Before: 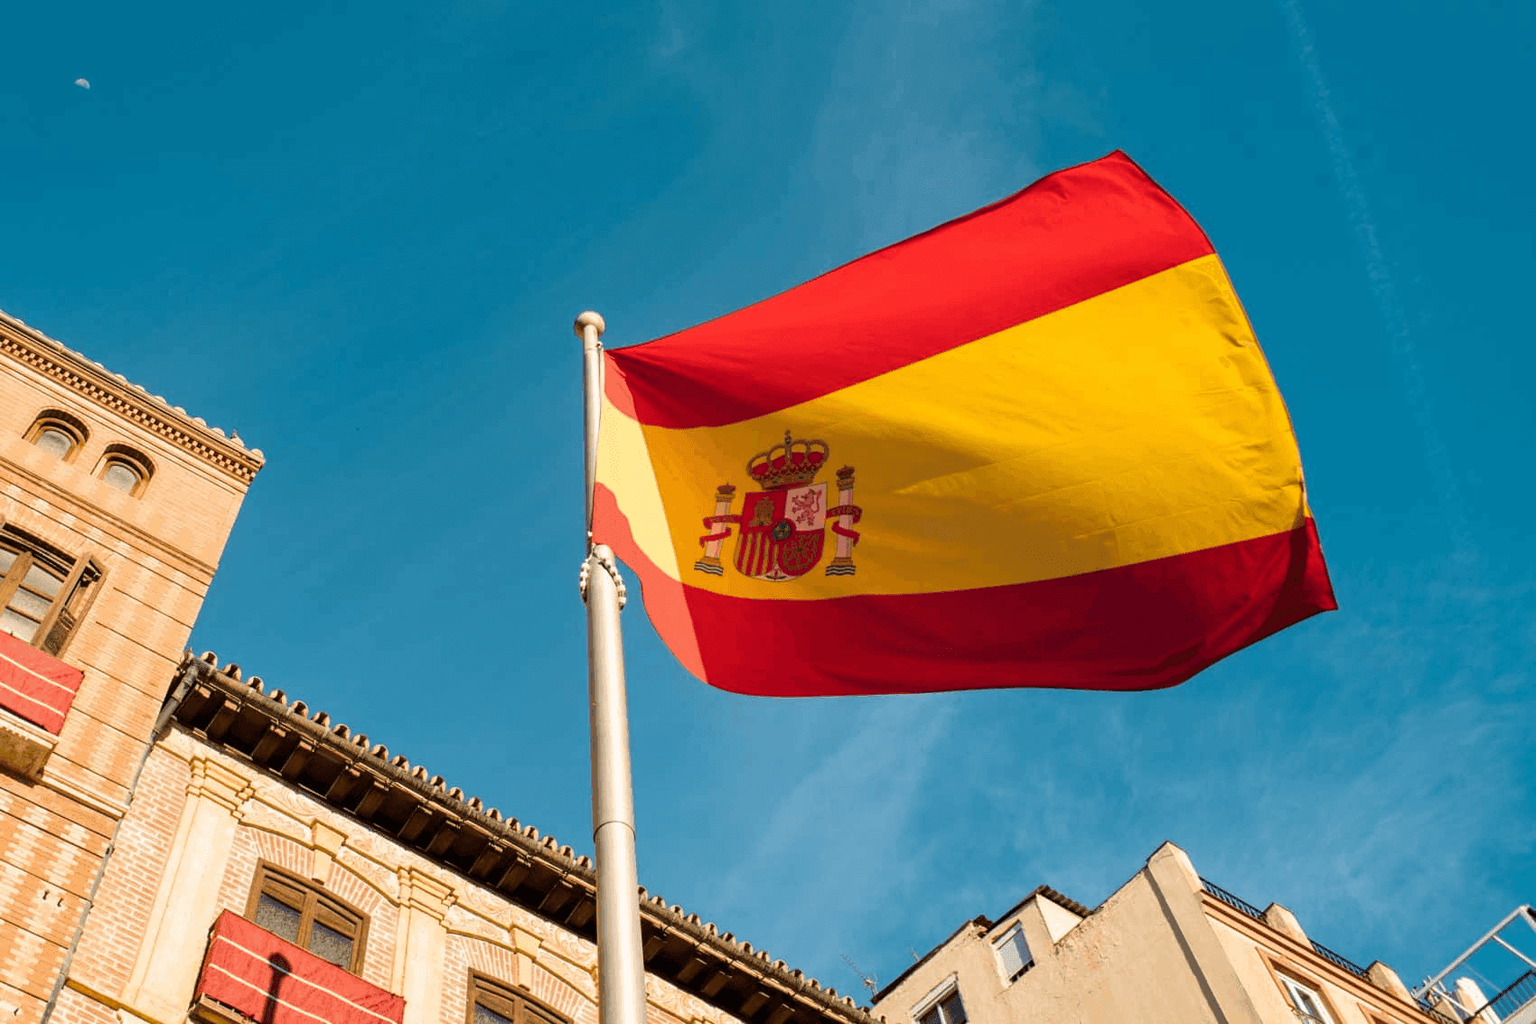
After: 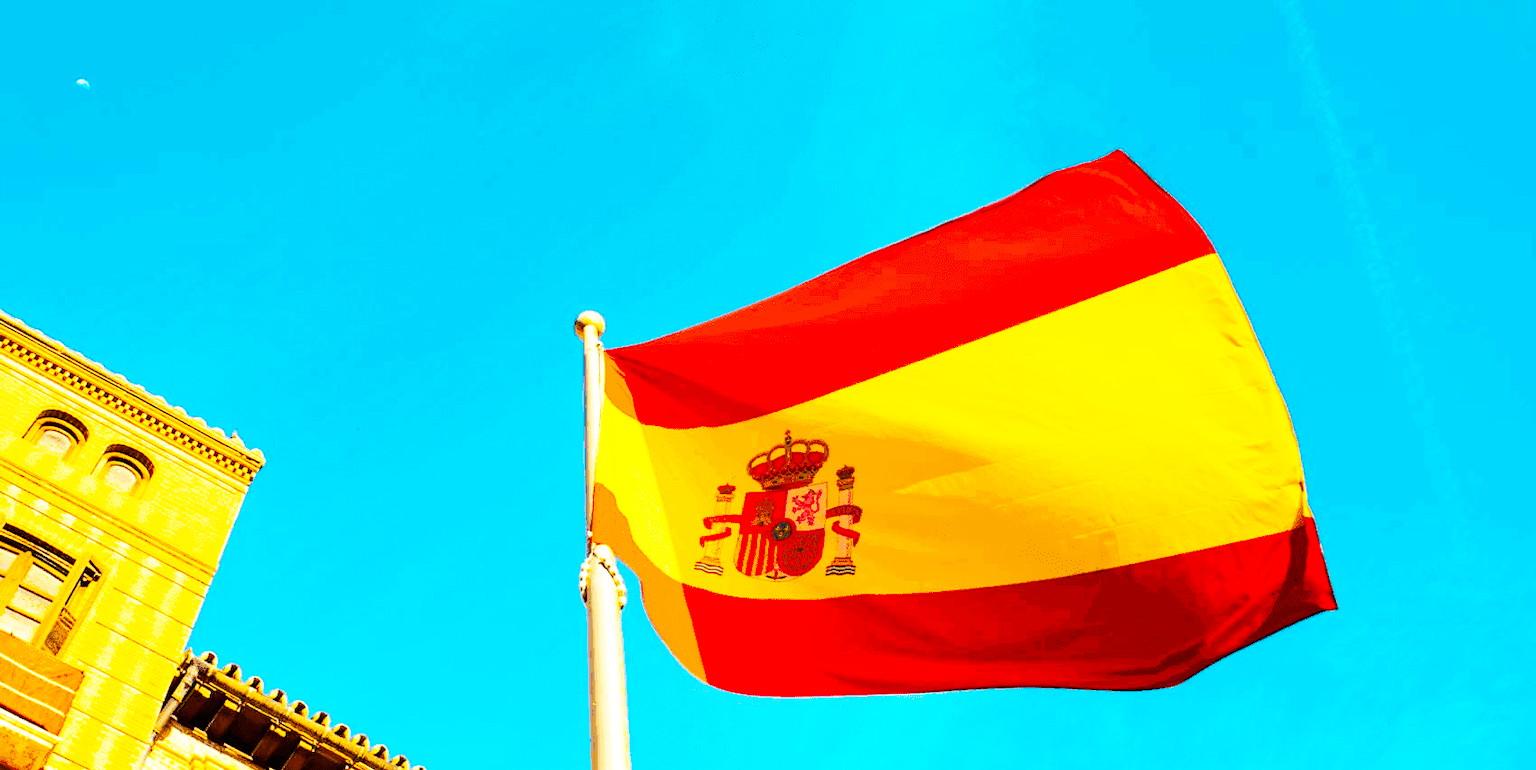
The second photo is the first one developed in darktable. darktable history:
color balance rgb: power › hue 329.72°, linear chroma grading › shadows -39.975%, linear chroma grading › highlights 39.239%, linear chroma grading › global chroma 44.9%, linear chroma grading › mid-tones -29.606%, perceptual saturation grading › global saturation 25.293%, perceptual brilliance grading › mid-tones 9.811%, perceptual brilliance grading › shadows 15.246%
base curve: curves: ch0 [(0, 0) (0.007, 0.004) (0.027, 0.03) (0.046, 0.07) (0.207, 0.54) (0.442, 0.872) (0.673, 0.972) (1, 1)], preserve colors none
crop: bottom 24.668%
